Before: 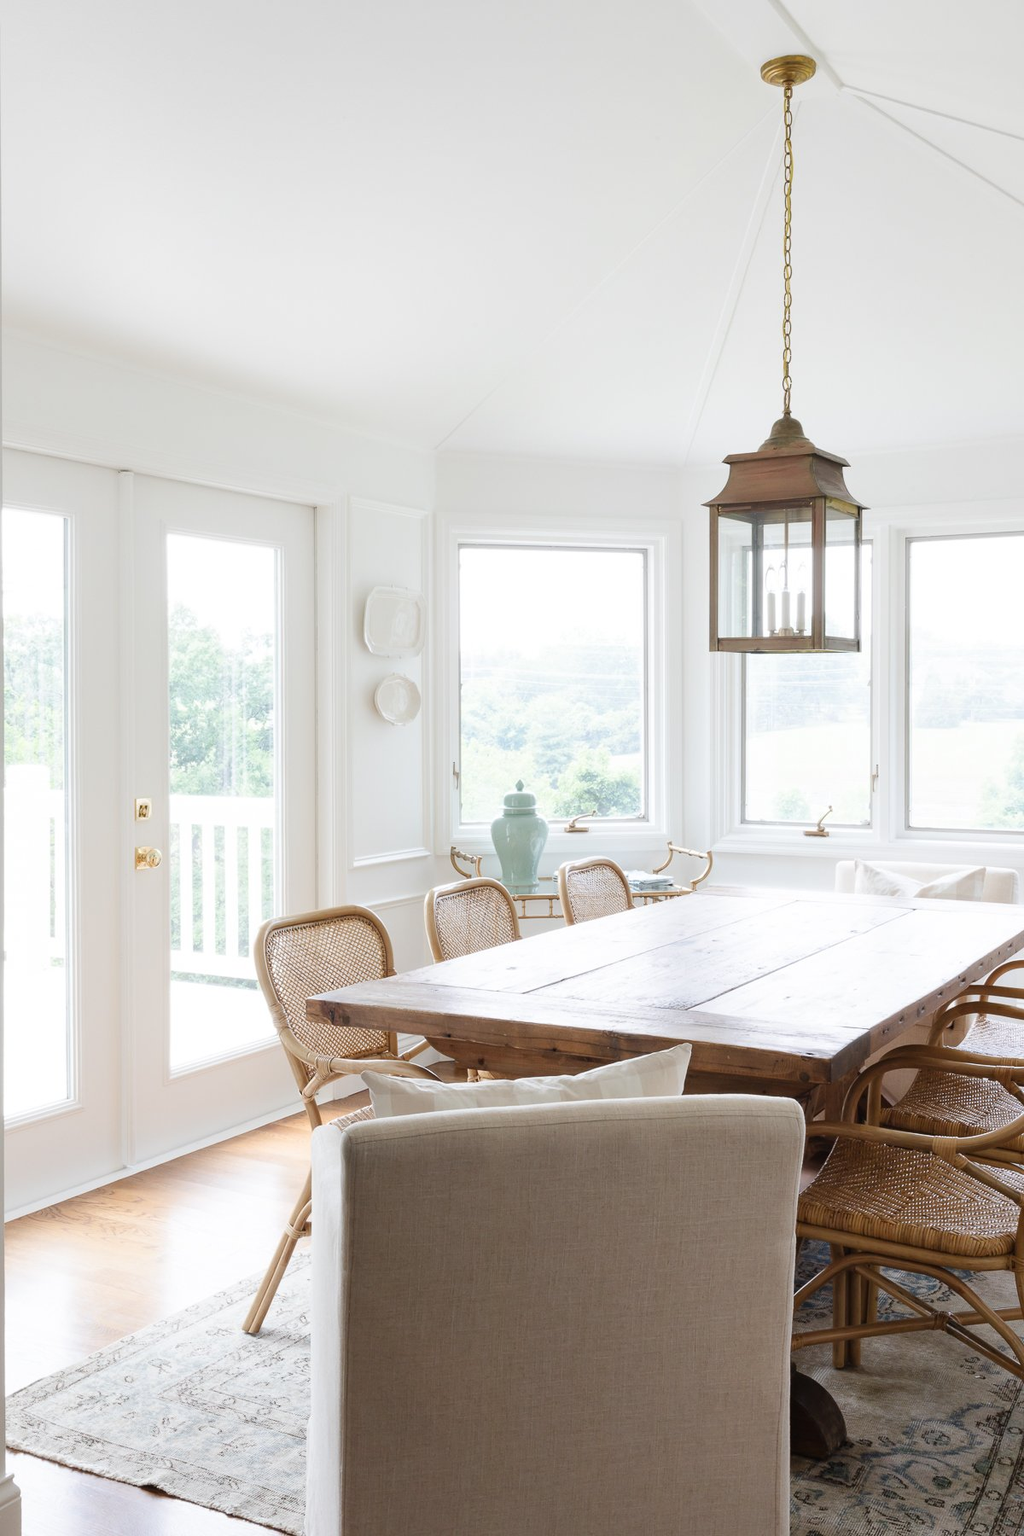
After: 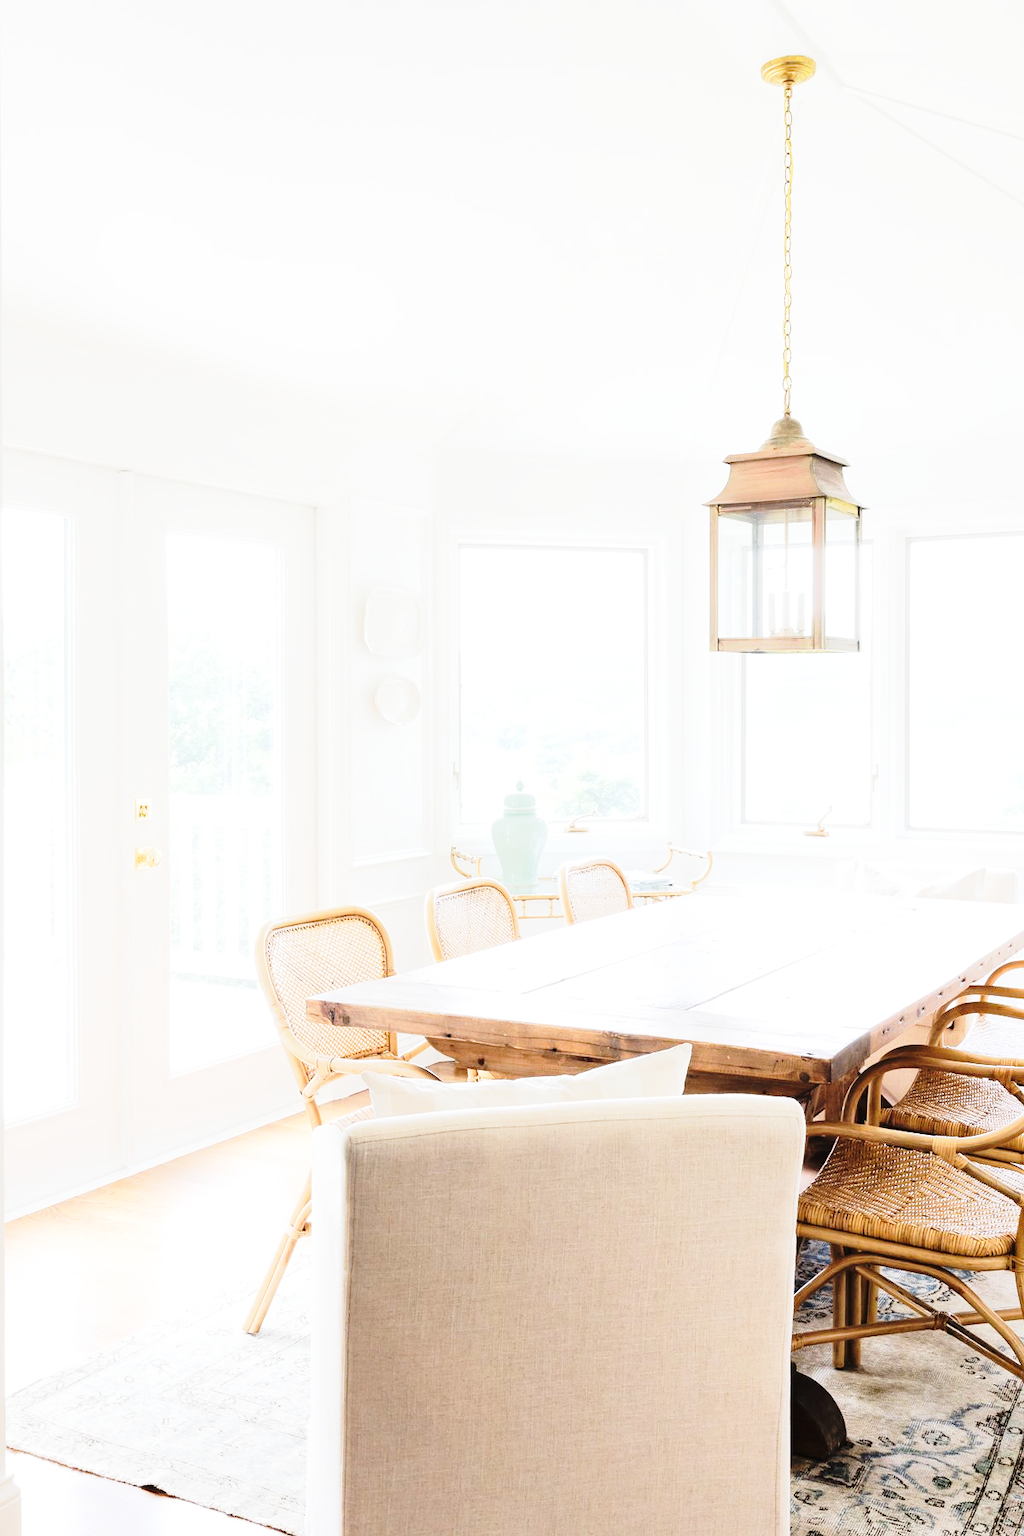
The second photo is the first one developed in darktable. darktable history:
tone equalizer: -7 EV 0.144 EV, -6 EV 0.626 EV, -5 EV 1.11 EV, -4 EV 1.35 EV, -3 EV 1.12 EV, -2 EV 0.6 EV, -1 EV 0.161 EV, edges refinement/feathering 500, mask exposure compensation -1.57 EV, preserve details no
base curve: curves: ch0 [(0, 0) (0.028, 0.03) (0.121, 0.232) (0.46, 0.748) (0.859, 0.968) (1, 1)], preserve colors none
